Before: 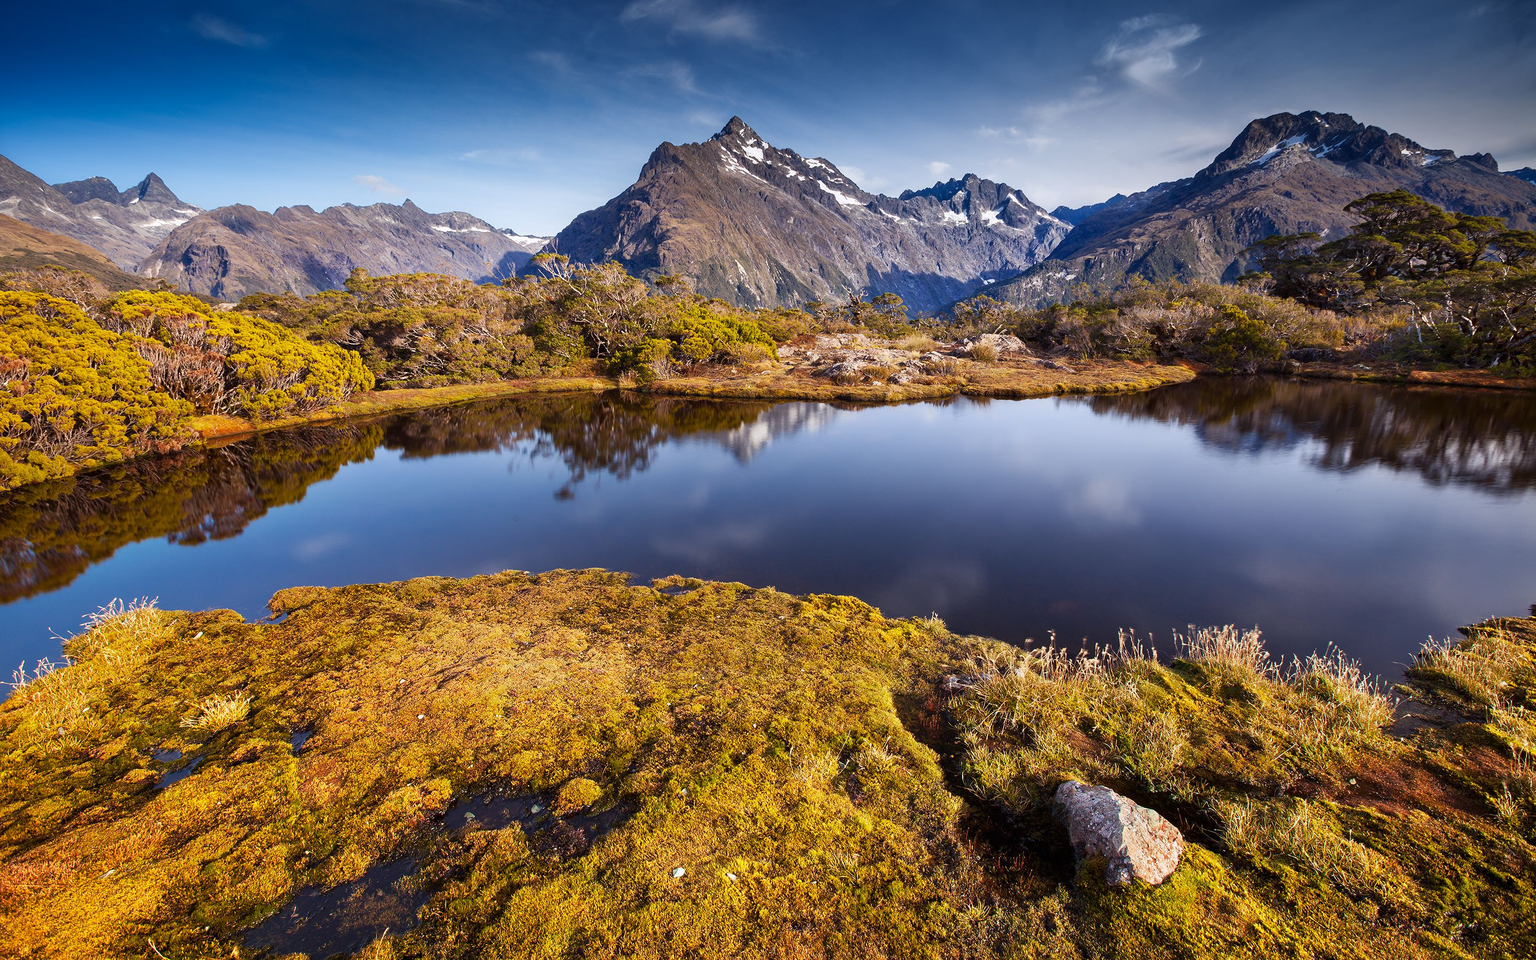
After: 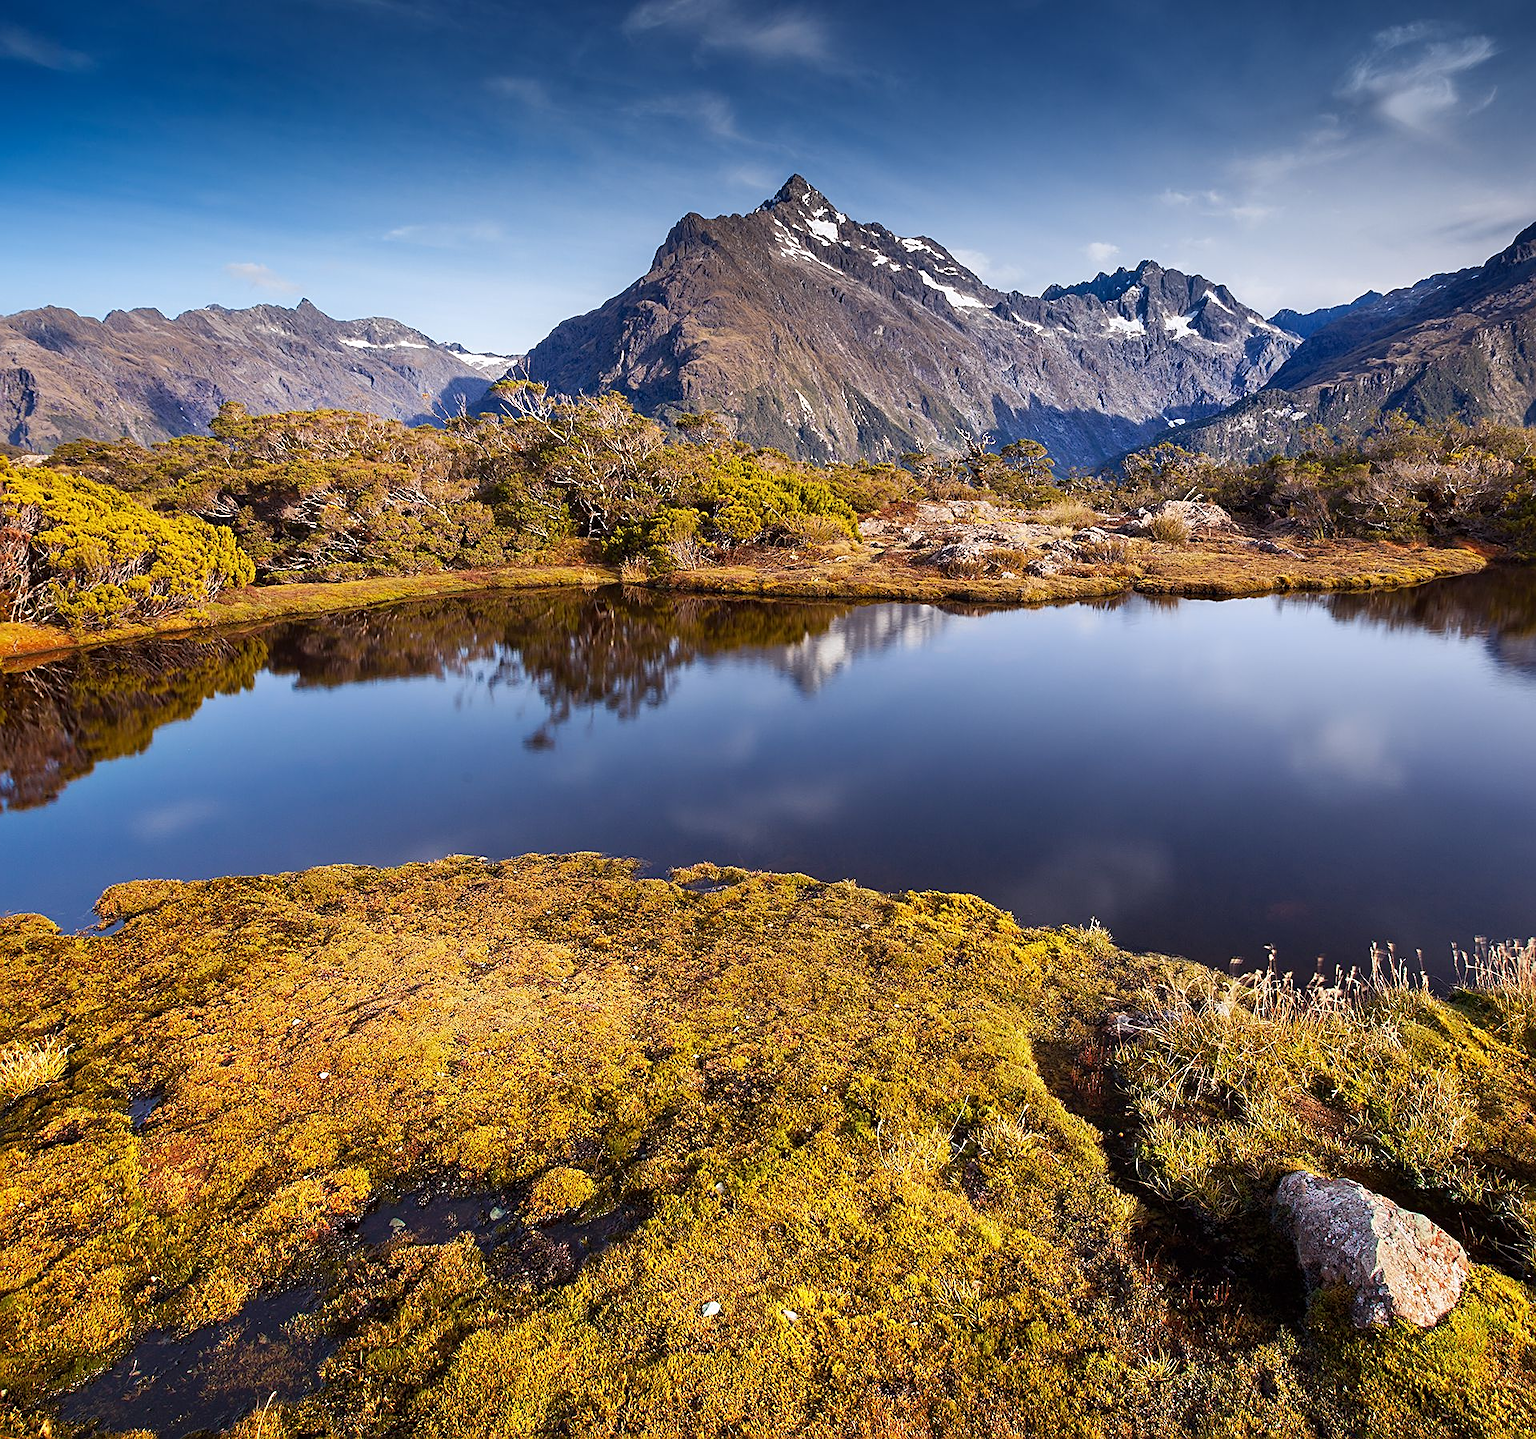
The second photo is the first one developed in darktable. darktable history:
crop and rotate: left 13.352%, right 19.962%
sharpen: on, module defaults
